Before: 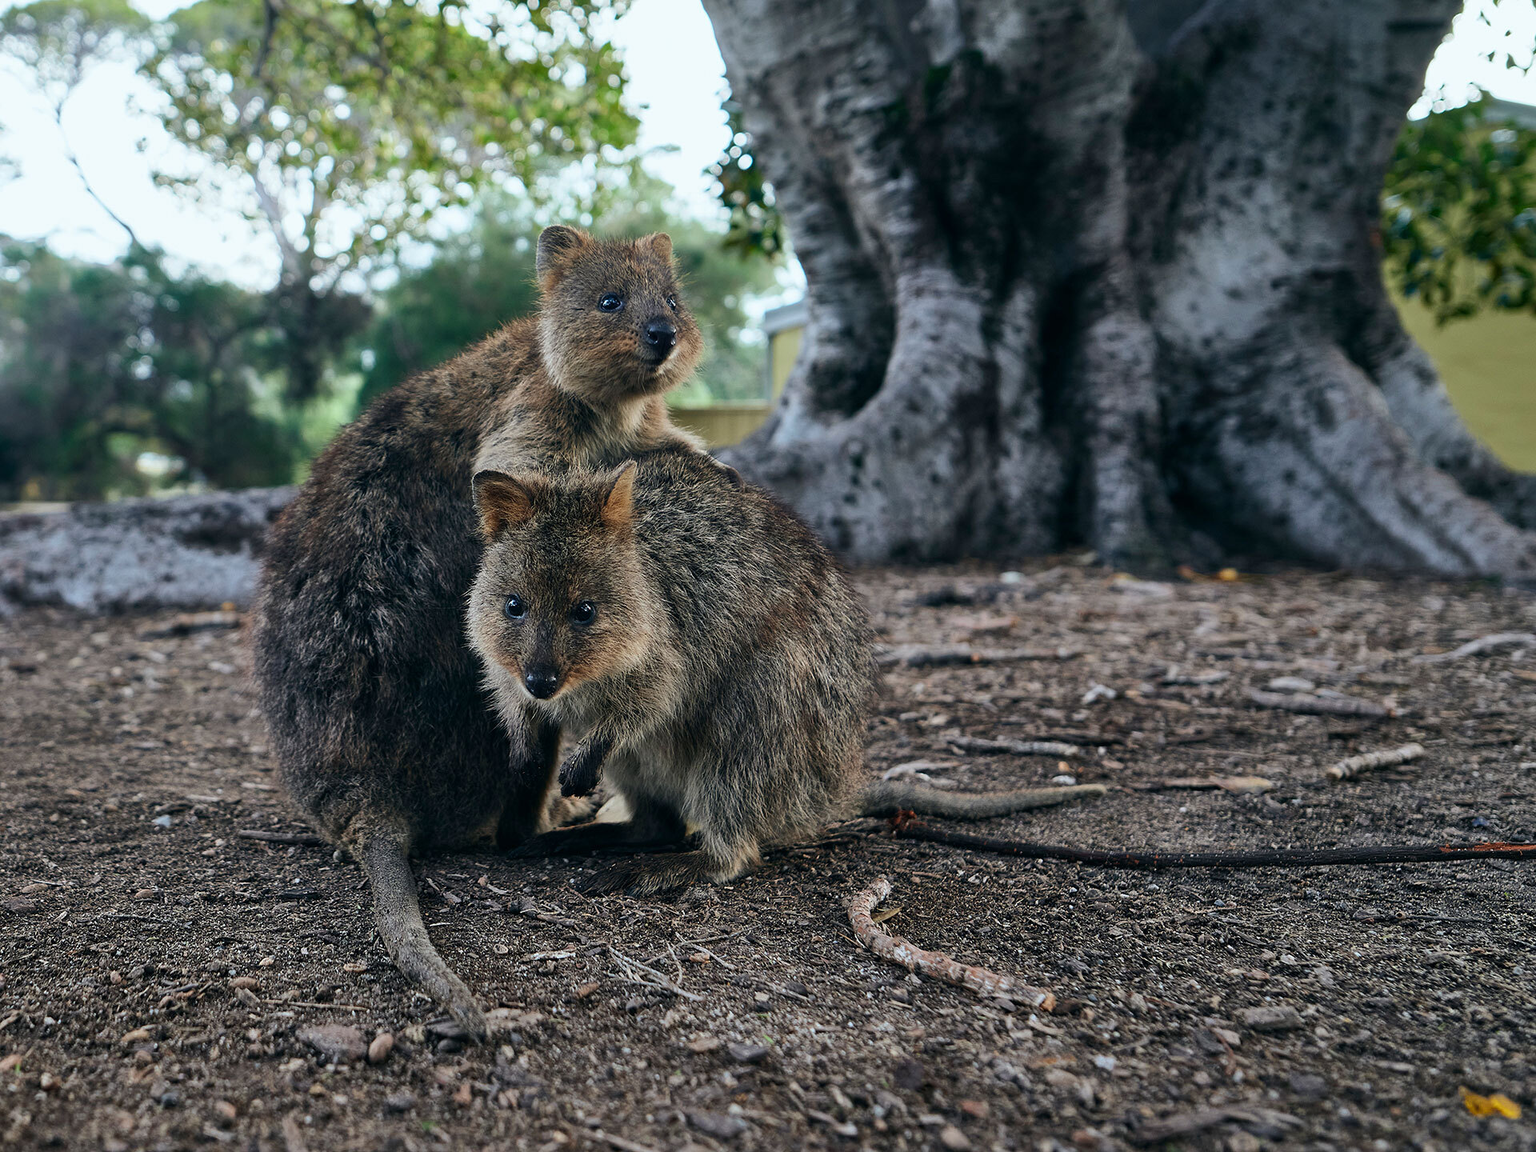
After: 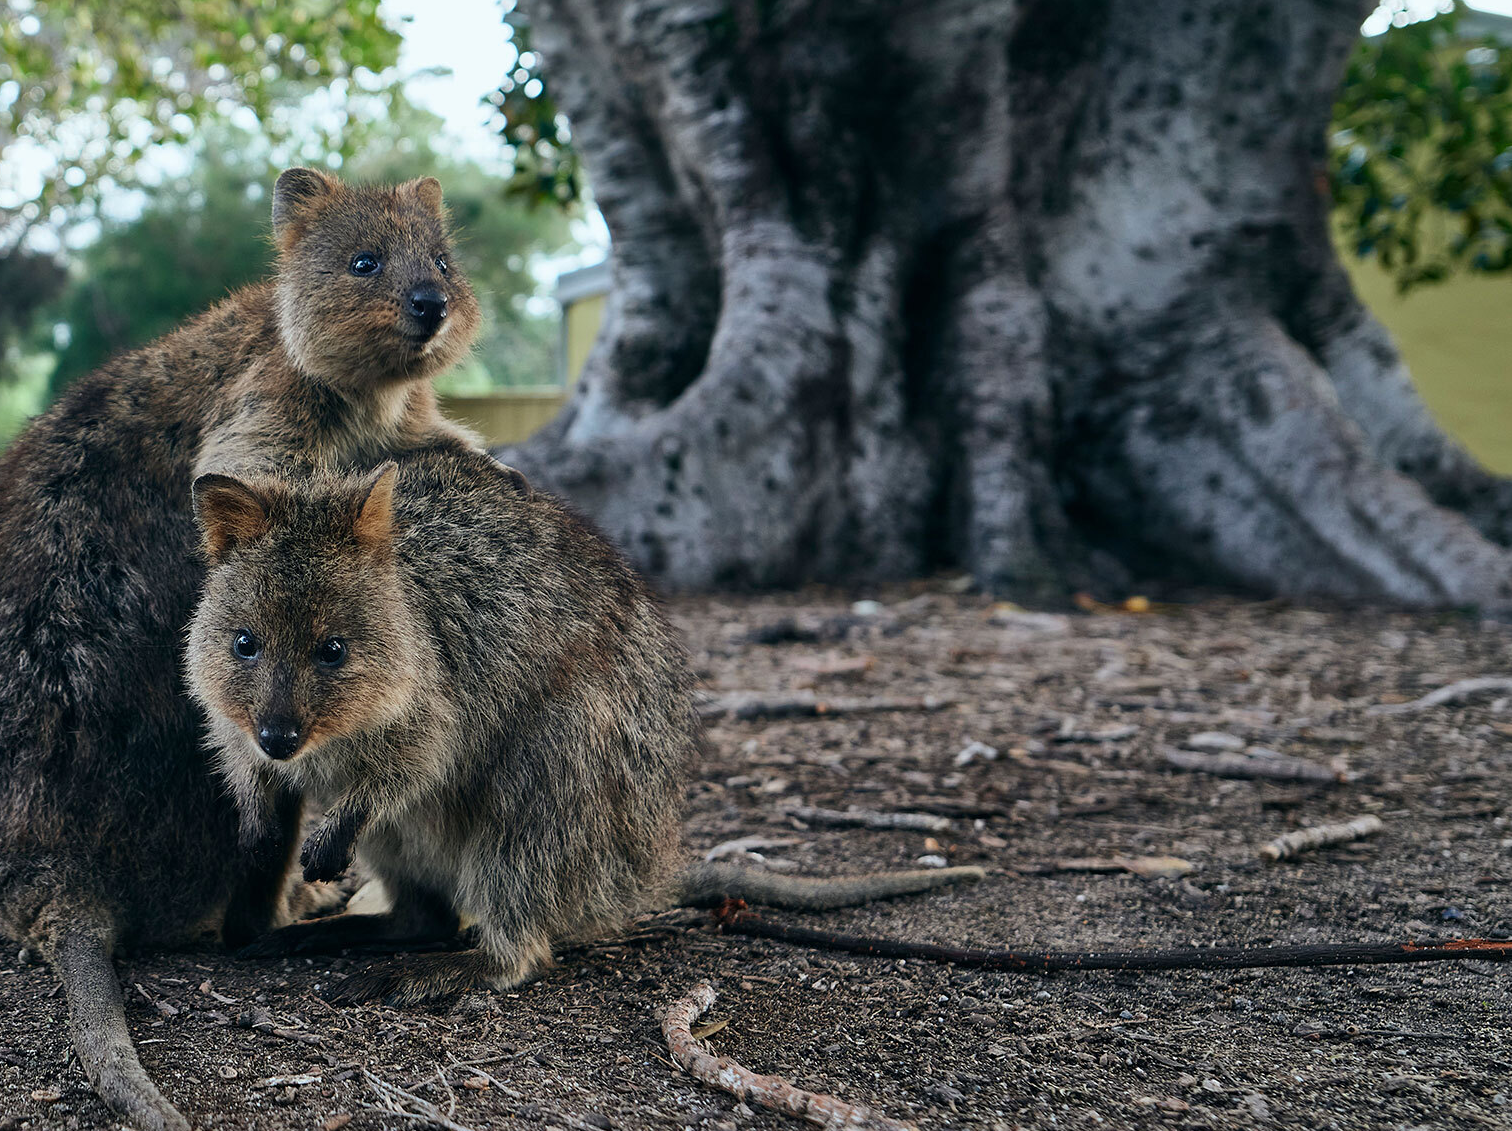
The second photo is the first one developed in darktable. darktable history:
crop and rotate: left 20.772%, top 7.958%, right 0.43%, bottom 13.445%
